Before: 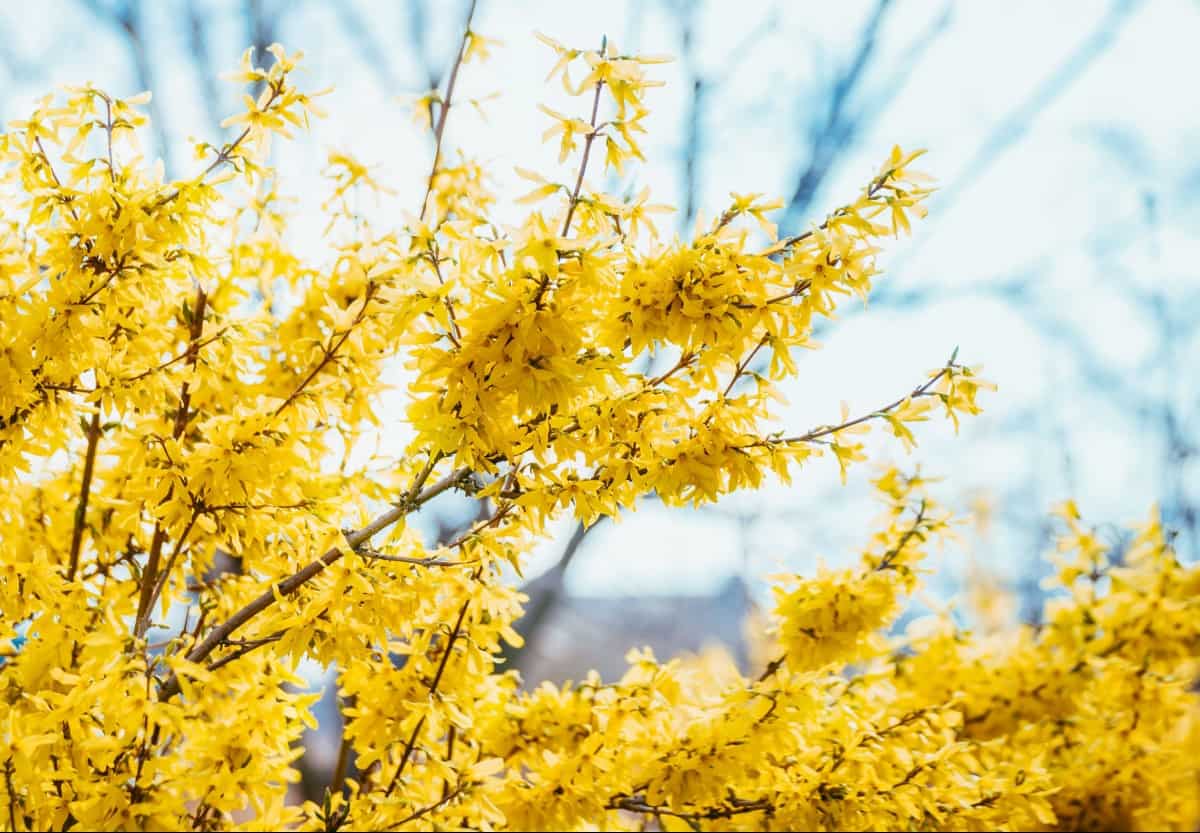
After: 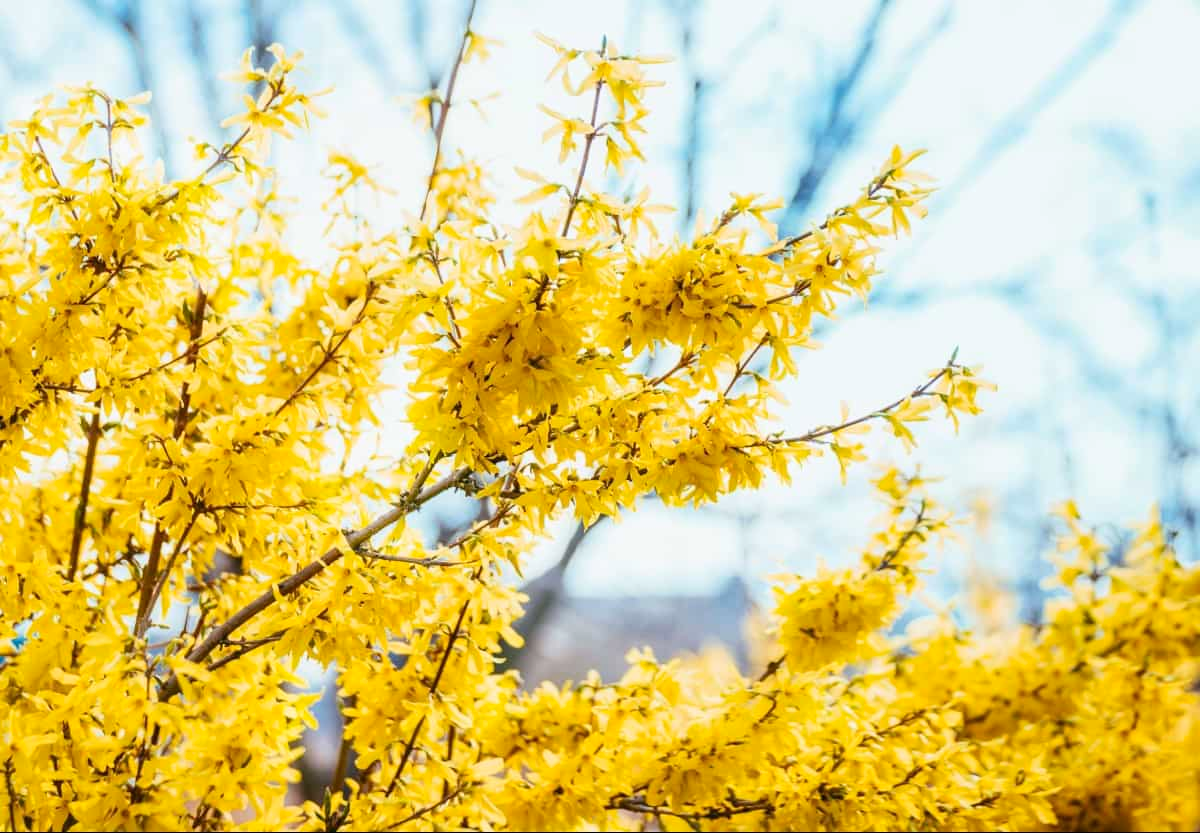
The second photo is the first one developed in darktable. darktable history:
color balance rgb: perceptual saturation grading › global saturation -0.007%
contrast brightness saturation: contrast 0.096, brightness 0.038, saturation 0.088
